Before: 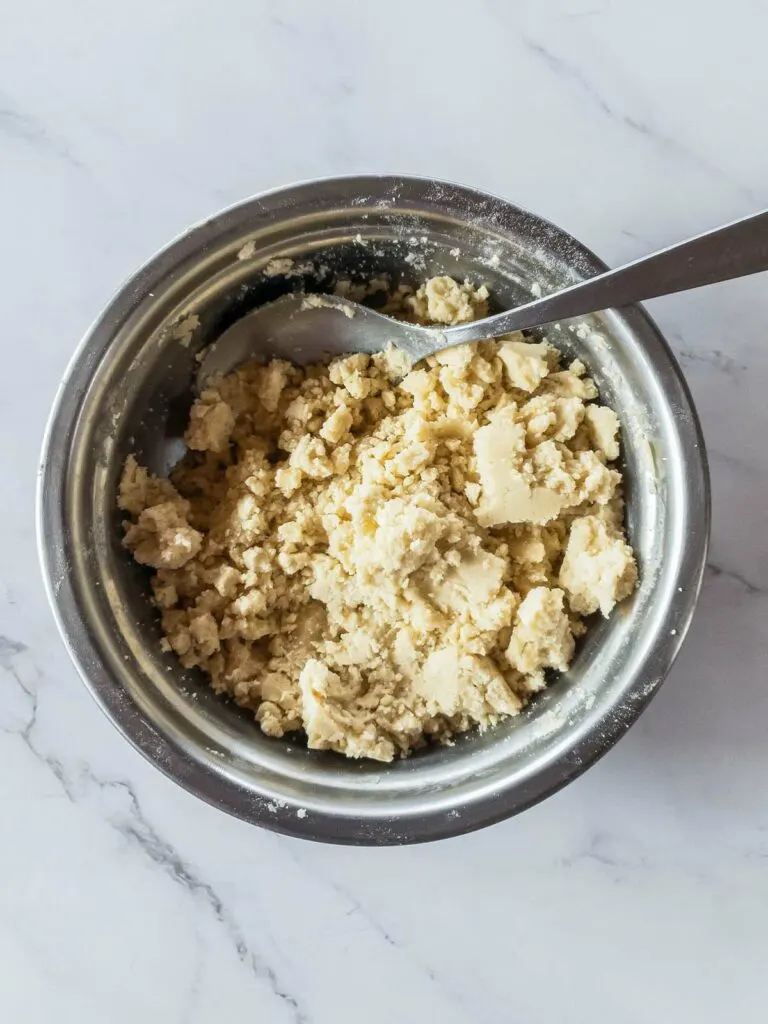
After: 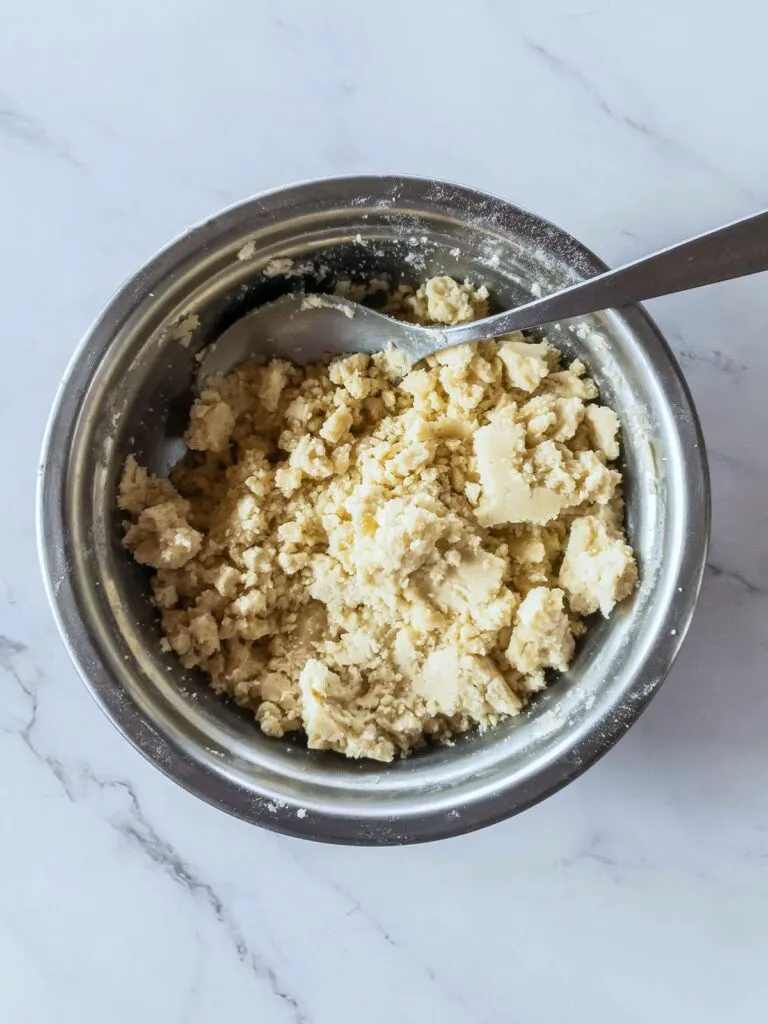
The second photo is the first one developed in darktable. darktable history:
white balance: red 0.976, blue 1.04
